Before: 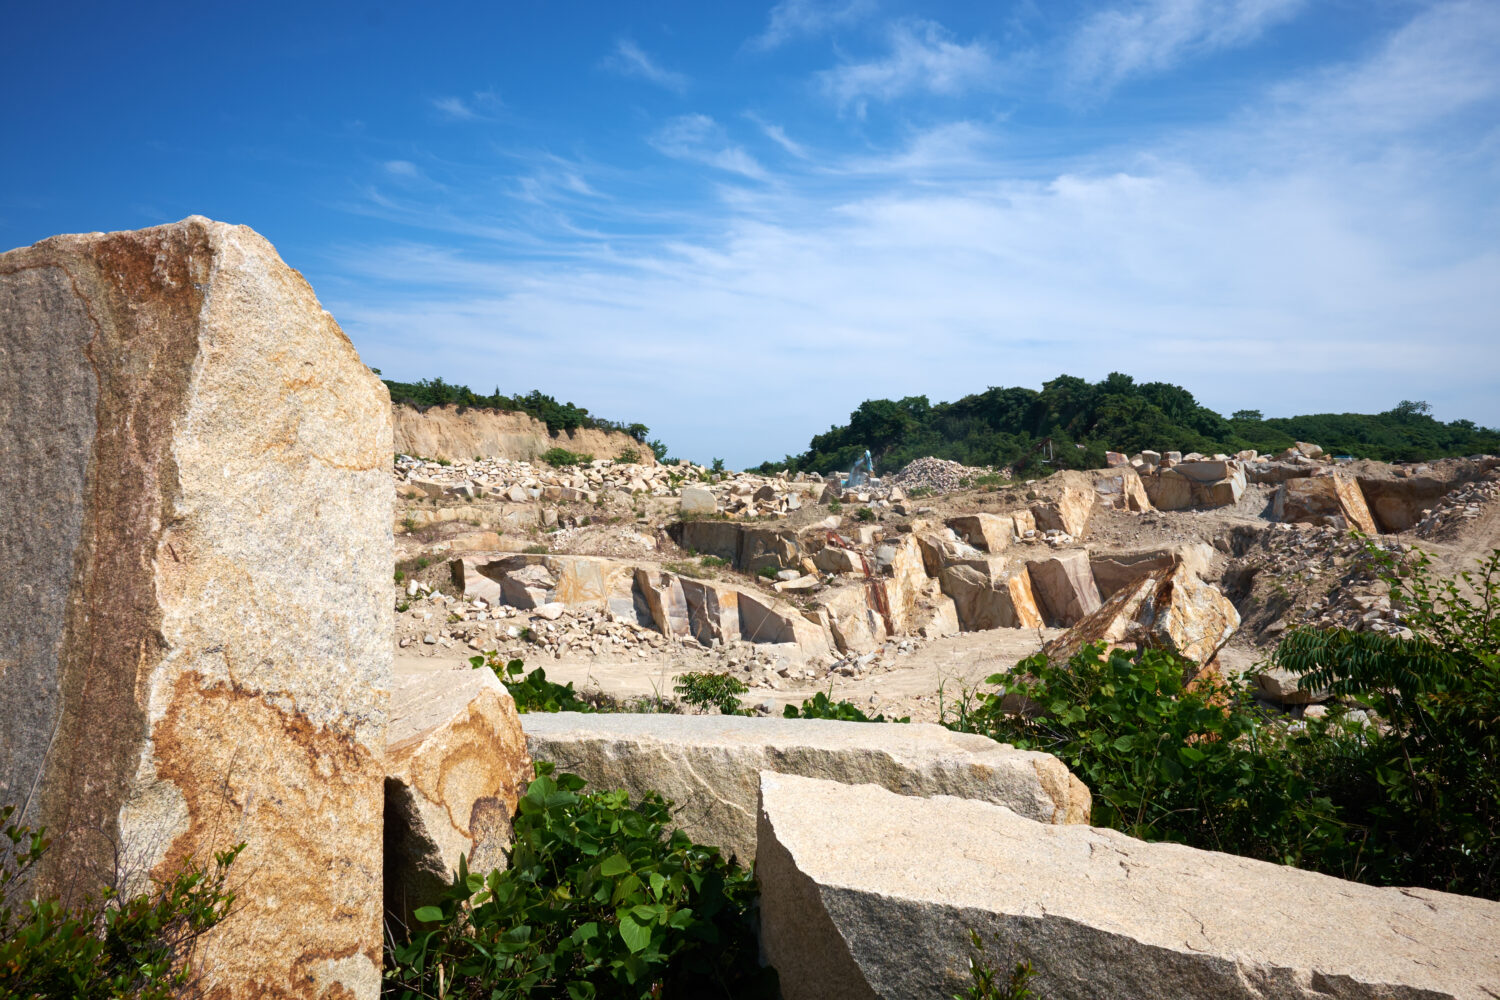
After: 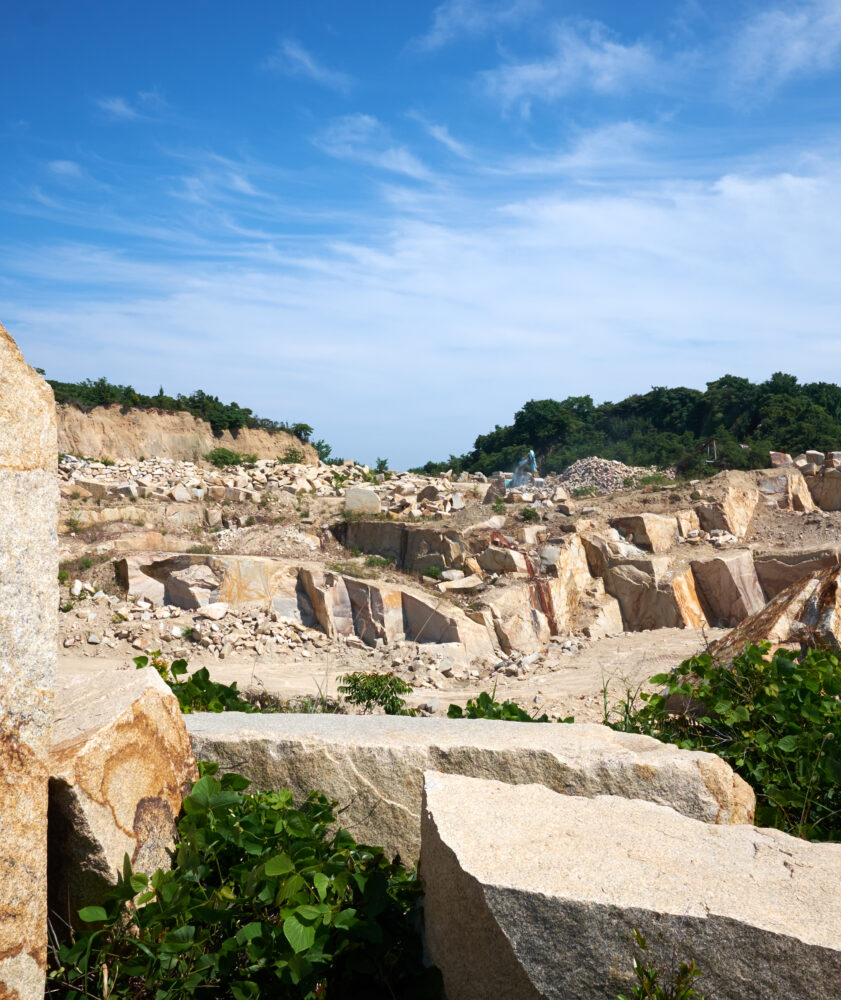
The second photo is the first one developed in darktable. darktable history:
crop and rotate: left 22.413%, right 21.454%
